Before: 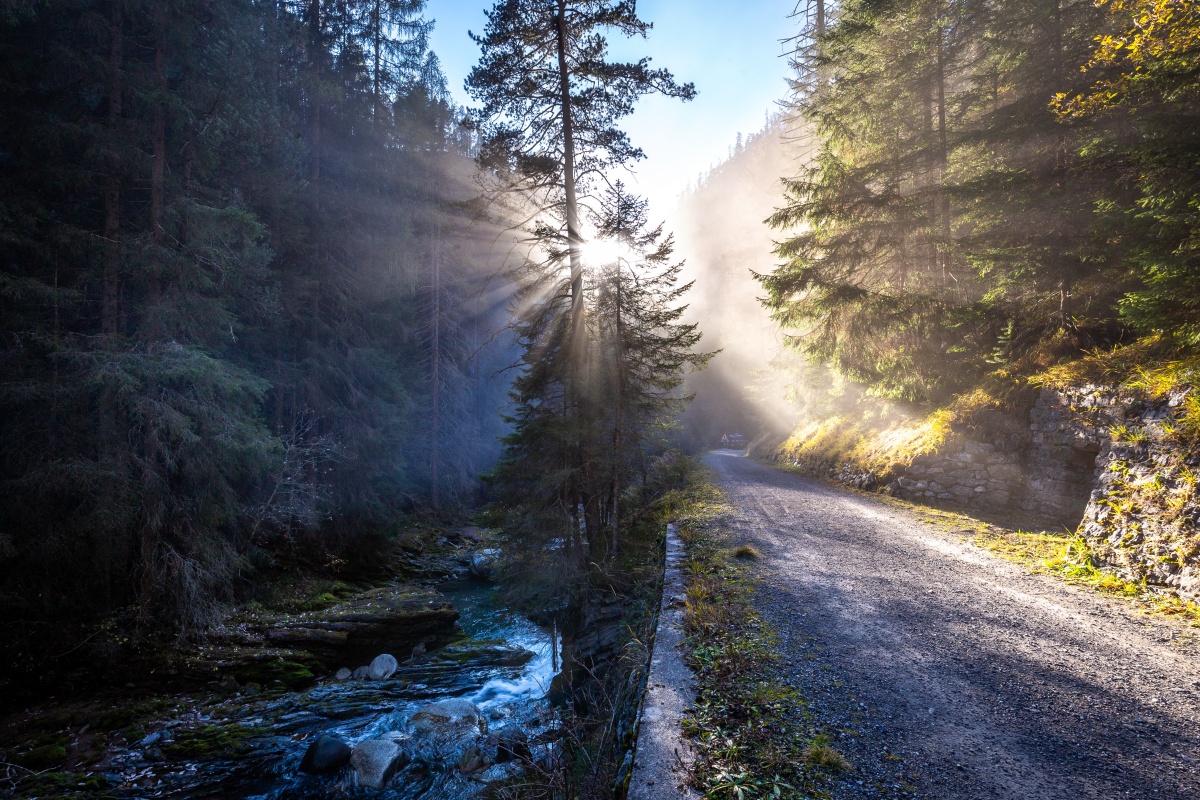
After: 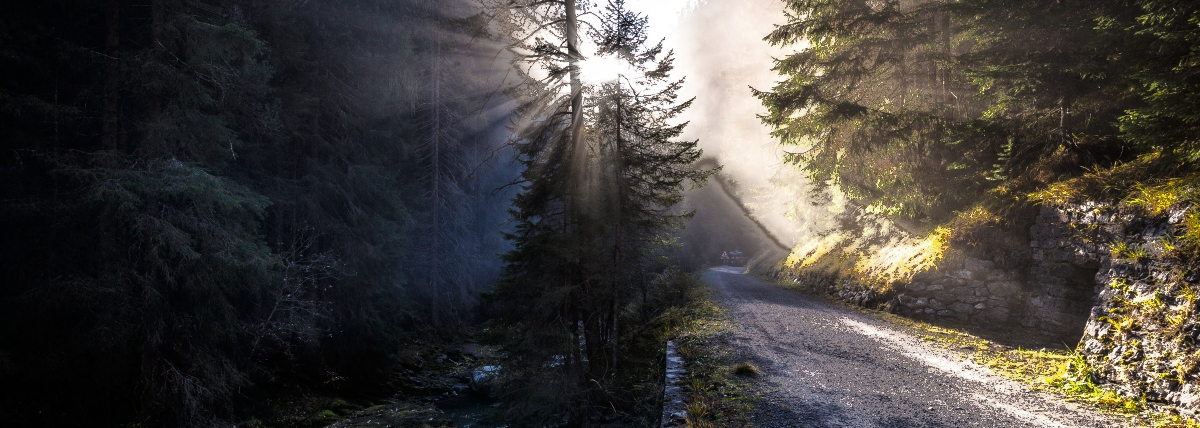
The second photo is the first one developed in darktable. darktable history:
crop and rotate: top 23.043%, bottom 23.437%
fill light: exposure -0.73 EV, center 0.69, width 2.2
tone curve: curves: ch0 [(0, 0) (0.153, 0.056) (1, 1)], color space Lab, linked channels, preserve colors none
